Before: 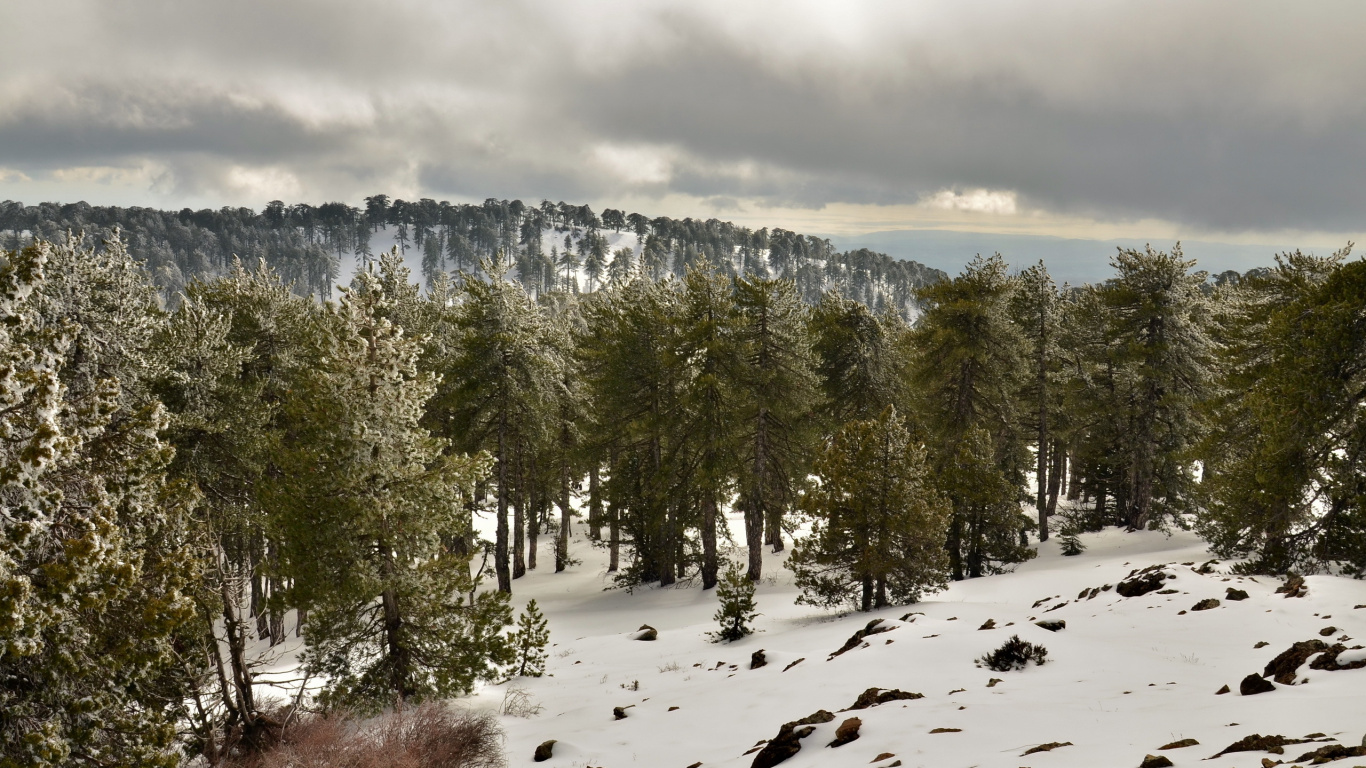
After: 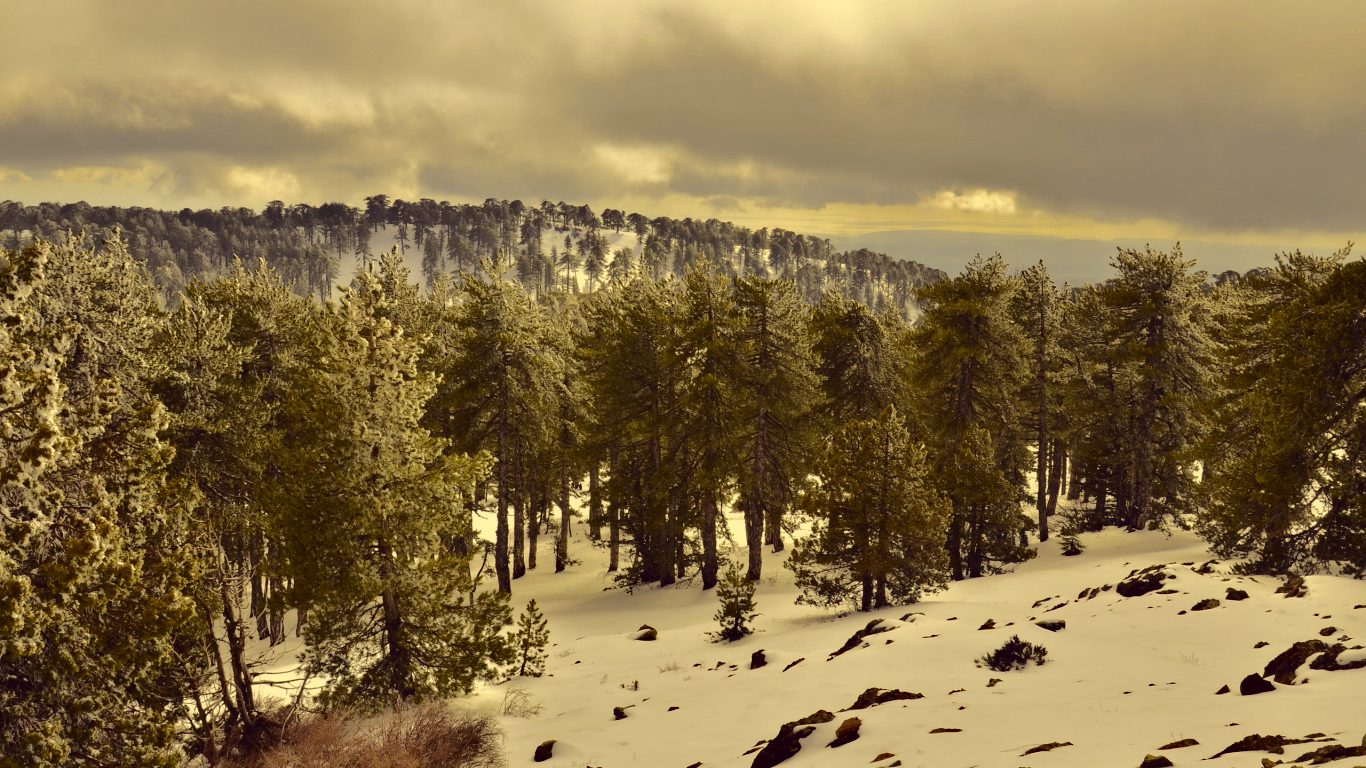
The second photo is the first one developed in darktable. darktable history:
tone curve: curves: ch0 [(0, 0.026) (0.175, 0.178) (0.463, 0.502) (0.796, 0.764) (1, 0.961)]; ch1 [(0, 0) (0.437, 0.398) (0.469, 0.472) (0.505, 0.504) (0.553, 0.552) (1, 1)]; ch2 [(0, 0) (0.505, 0.495) (0.579, 0.579) (1, 1)], color space Lab, independent channels, preserve colors none
haze removal: compatibility mode true, adaptive false
color correction: highlights a* -0.476, highlights b* 39.76, shadows a* 9.67, shadows b* -0.838
levels: levels [0, 0.51, 1]
